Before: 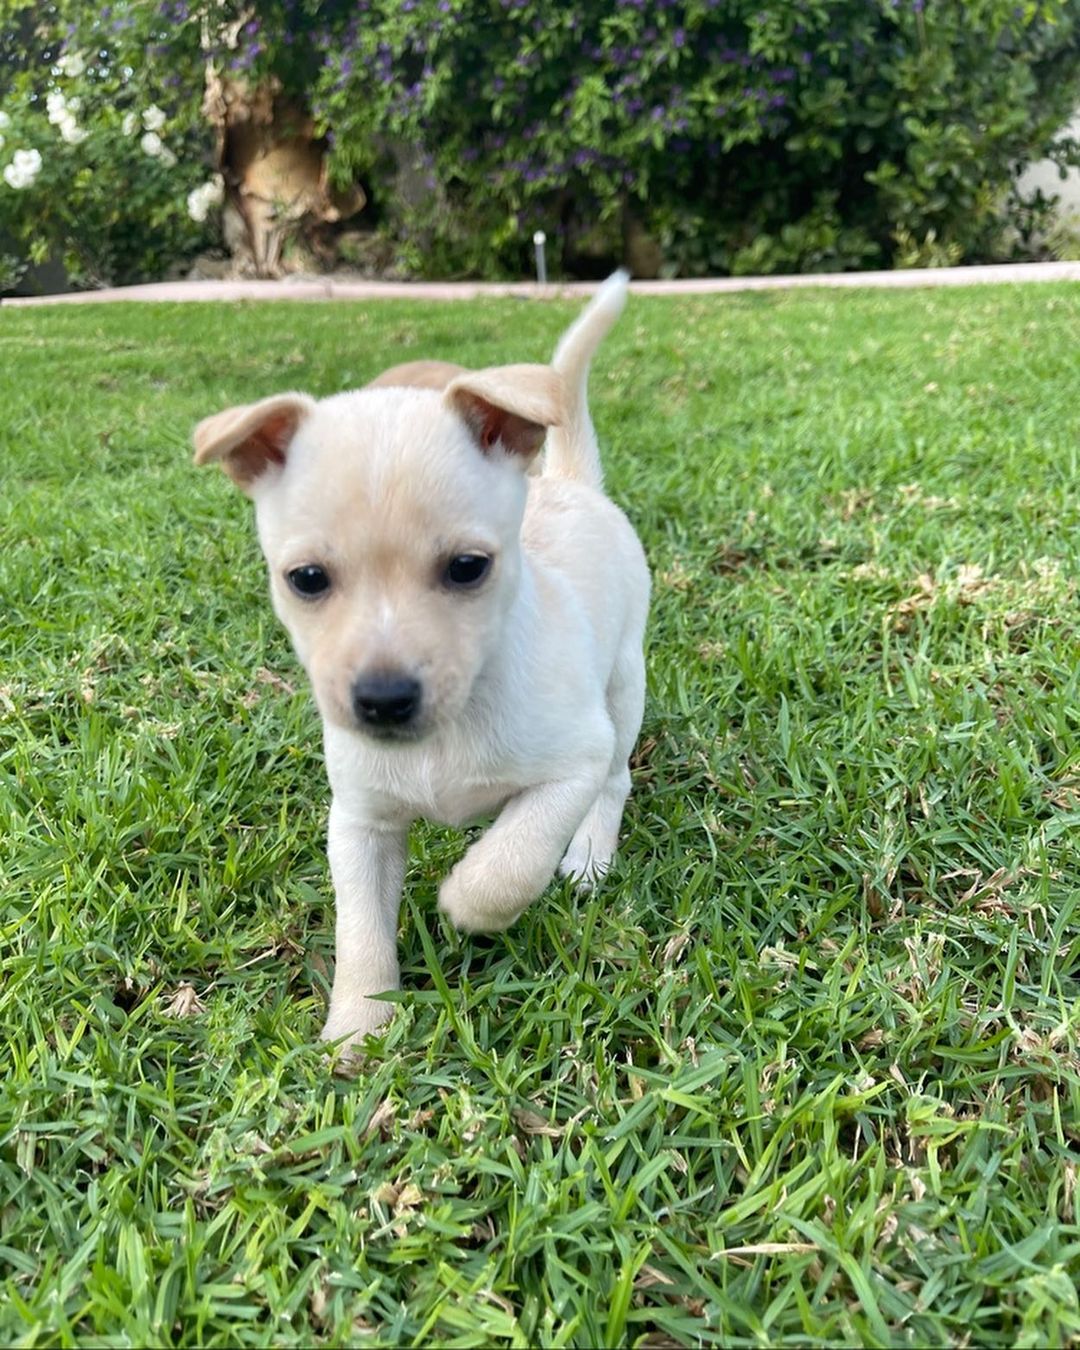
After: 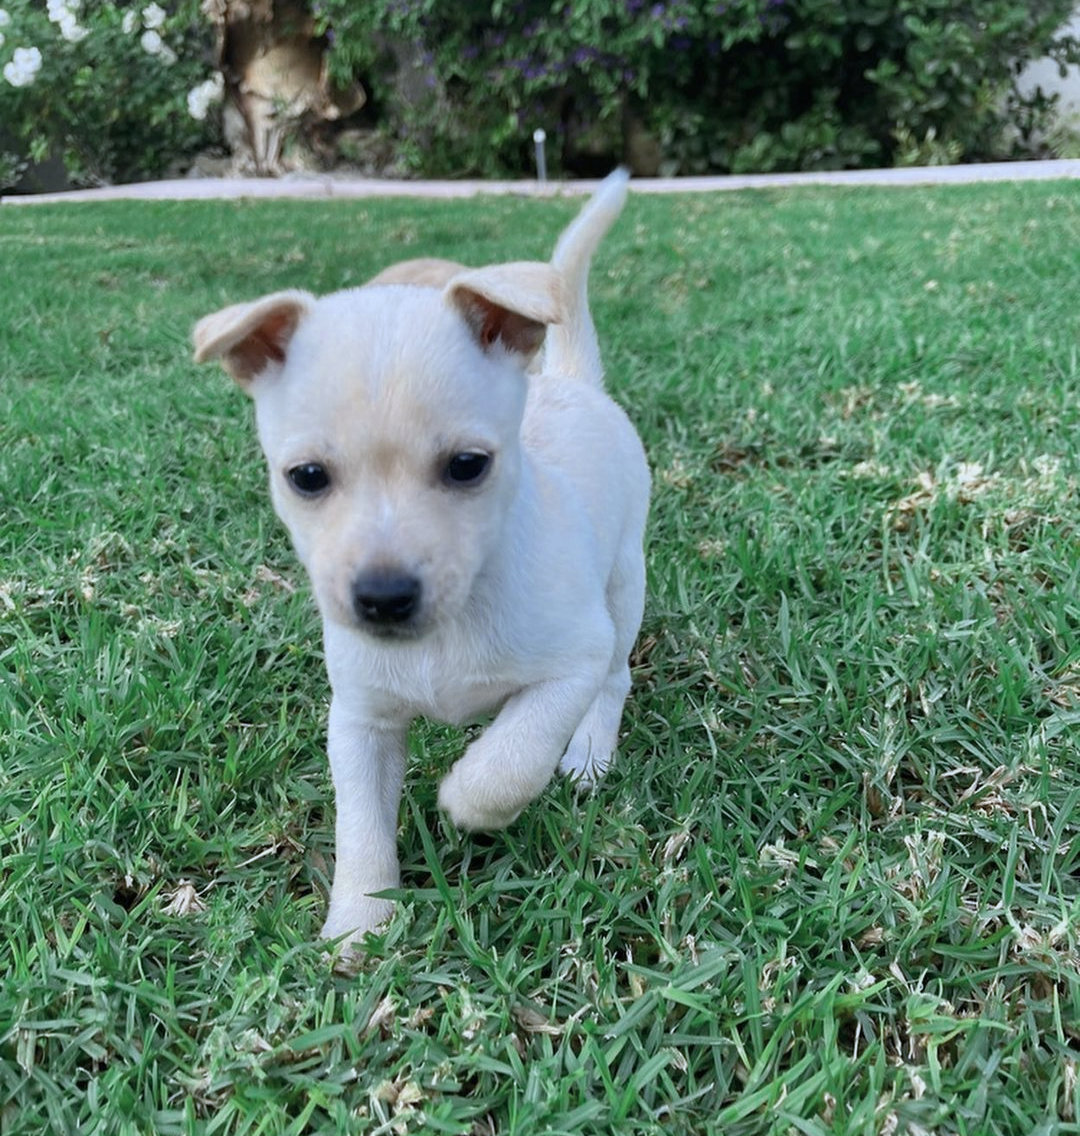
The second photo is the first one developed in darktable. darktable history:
exposure: exposure -0.041 EV, compensate highlight preservation false
color zones: curves: ch0 [(0, 0.5) (0.125, 0.4) (0.25, 0.5) (0.375, 0.4) (0.5, 0.4) (0.625, 0.35) (0.75, 0.35) (0.875, 0.5)]; ch1 [(0, 0.35) (0.125, 0.45) (0.25, 0.35) (0.375, 0.35) (0.5, 0.35) (0.625, 0.35) (0.75, 0.45) (0.875, 0.35)]; ch2 [(0, 0.6) (0.125, 0.5) (0.25, 0.5) (0.375, 0.6) (0.5, 0.6) (0.625, 0.5) (0.75, 0.5) (0.875, 0.5)]
crop: top 7.625%, bottom 8.027%
white balance: red 0.926, green 1.003, blue 1.133
